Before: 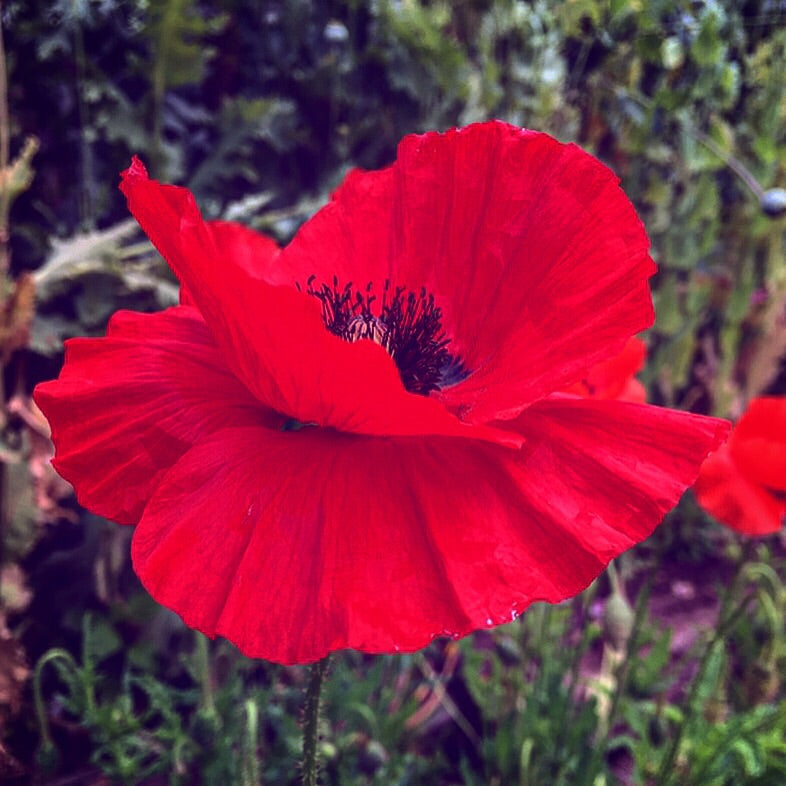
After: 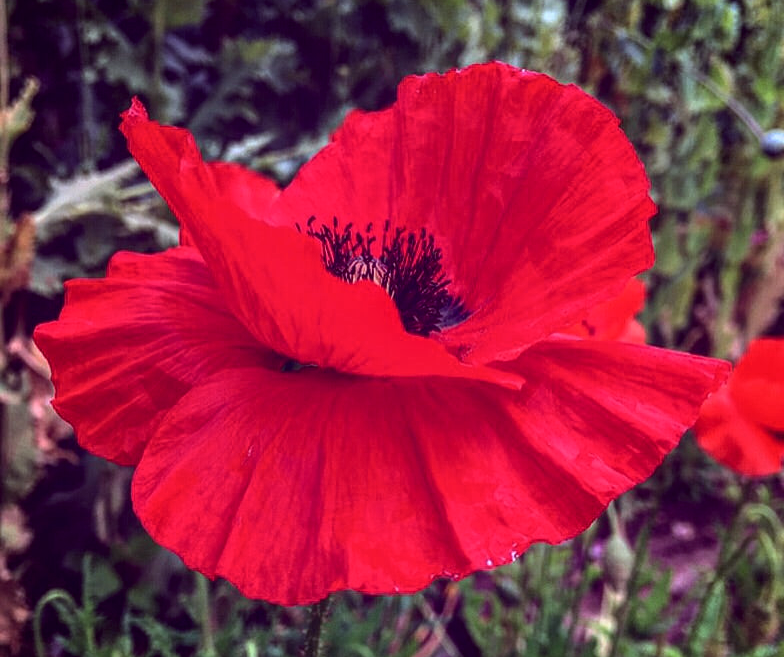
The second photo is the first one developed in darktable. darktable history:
crop: top 7.625%, bottom 8.027%
color correction: highlights a* -3.28, highlights b* -6.24, shadows a* 3.1, shadows b* 5.19
local contrast: on, module defaults
